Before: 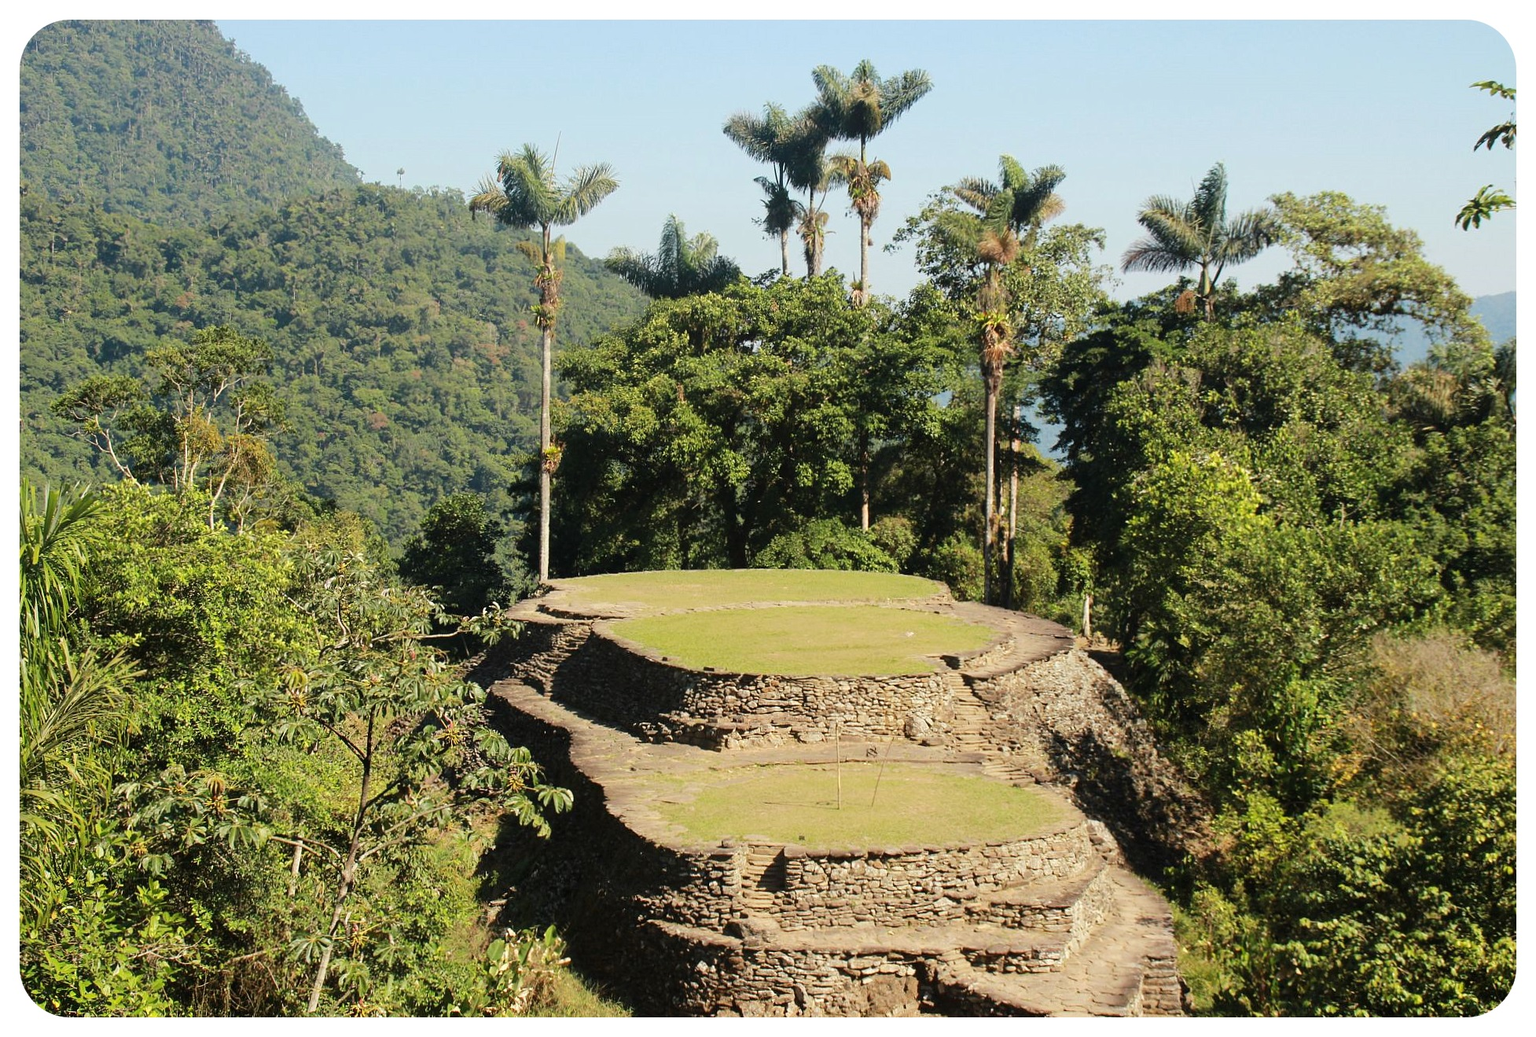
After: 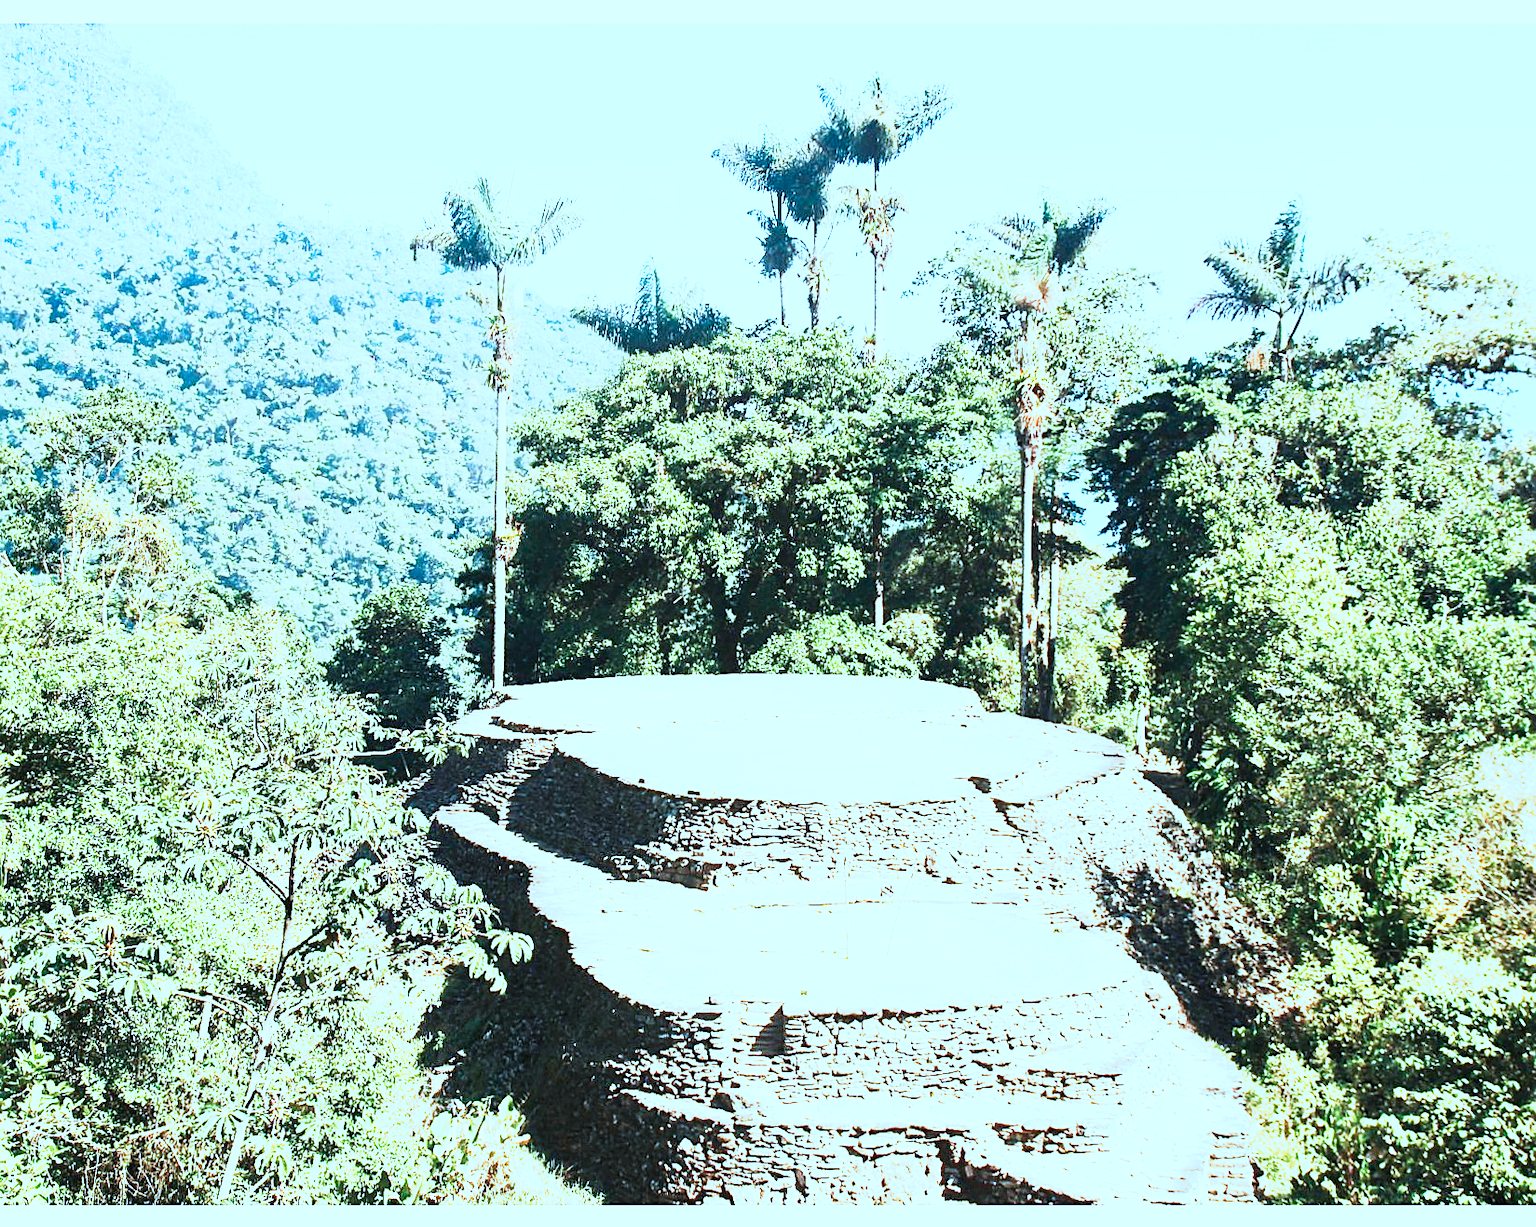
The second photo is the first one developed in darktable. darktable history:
crop: left 8.046%, right 7.526%
color calibration: x 0.37, y 0.382, temperature 4318.32 K, saturation algorithm version 1 (2020)
contrast brightness saturation: contrast 0.15, brightness 0.049
color correction: highlights a* -9.75, highlights b* -20.96
sharpen: on, module defaults
exposure: black level correction 0, exposure 0.696 EV, compensate exposure bias true, compensate highlight preservation false
tone curve: curves: ch0 [(0, 0) (0.003, 0.005) (0.011, 0.018) (0.025, 0.041) (0.044, 0.072) (0.069, 0.113) (0.1, 0.163) (0.136, 0.221) (0.177, 0.289) (0.224, 0.366) (0.277, 0.452) (0.335, 0.546) (0.399, 0.65) (0.468, 0.763) (0.543, 0.885) (0.623, 0.93) (0.709, 0.946) (0.801, 0.963) (0.898, 0.981) (1, 1)], preserve colors none
